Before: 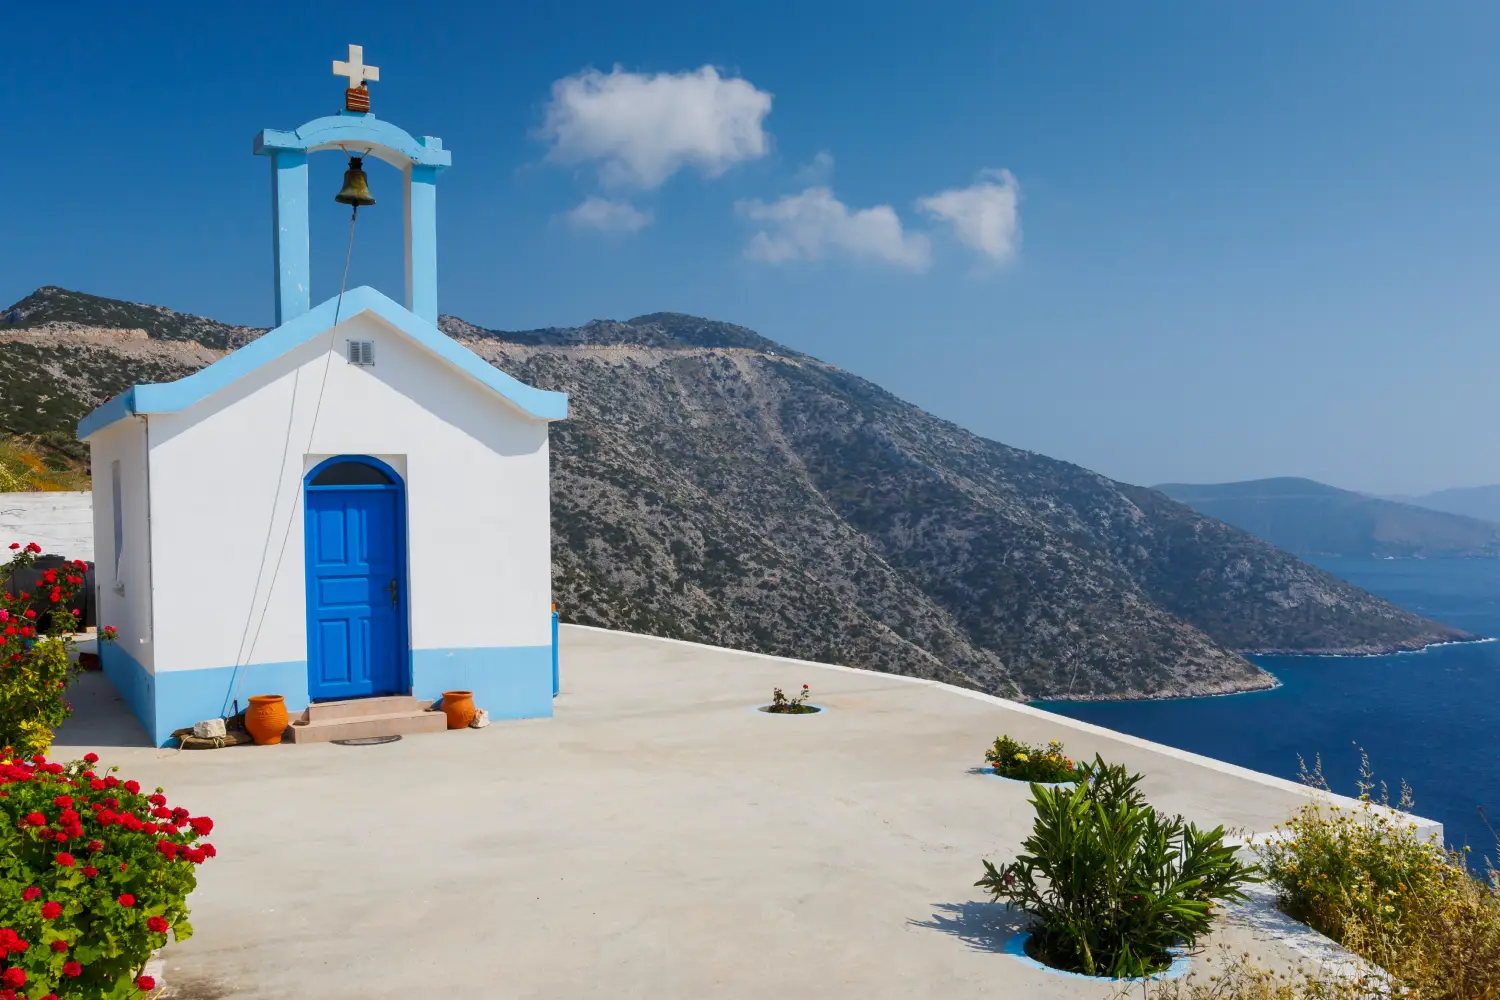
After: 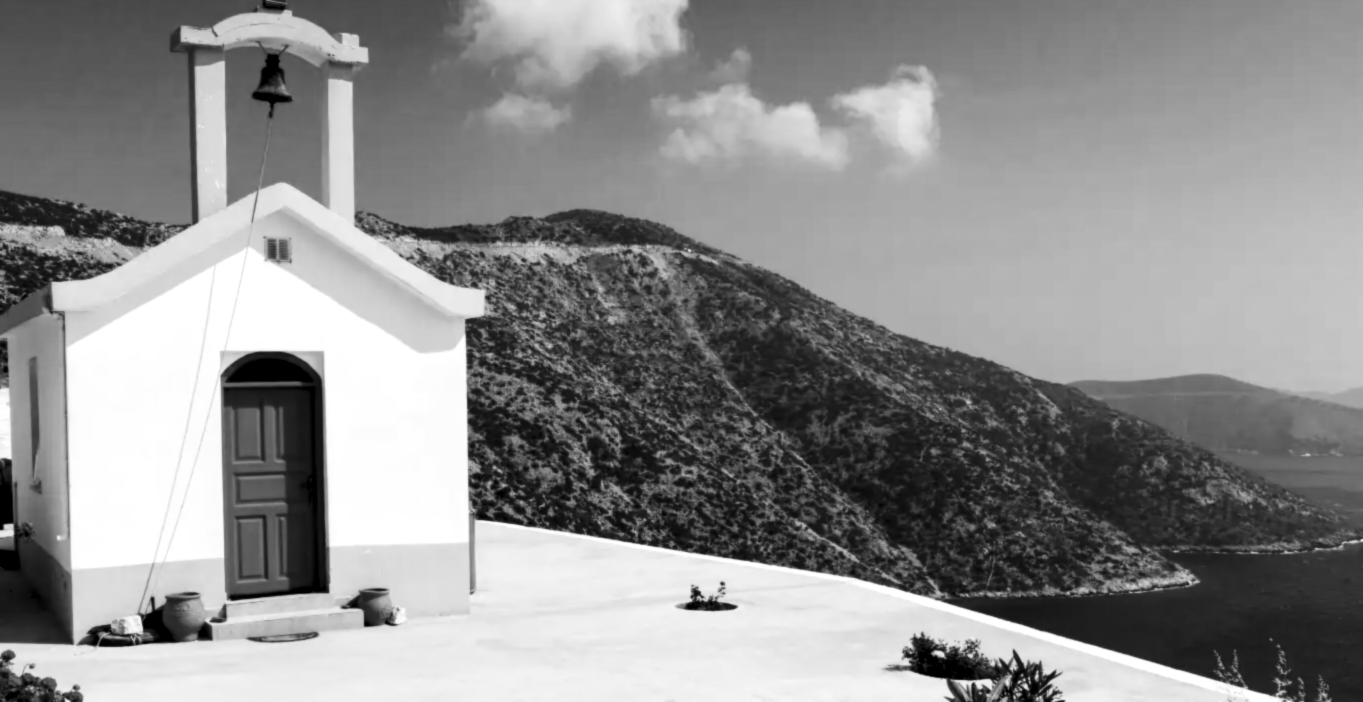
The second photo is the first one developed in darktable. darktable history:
local contrast: highlights 123%, shadows 126%, detail 140%, midtone range 0.254
crop: left 5.596%, top 10.314%, right 3.534%, bottom 19.395%
lowpass: radius 0.76, contrast 1.56, saturation 0, unbound 0
contrast brightness saturation: contrast 0.04, saturation 0.16
